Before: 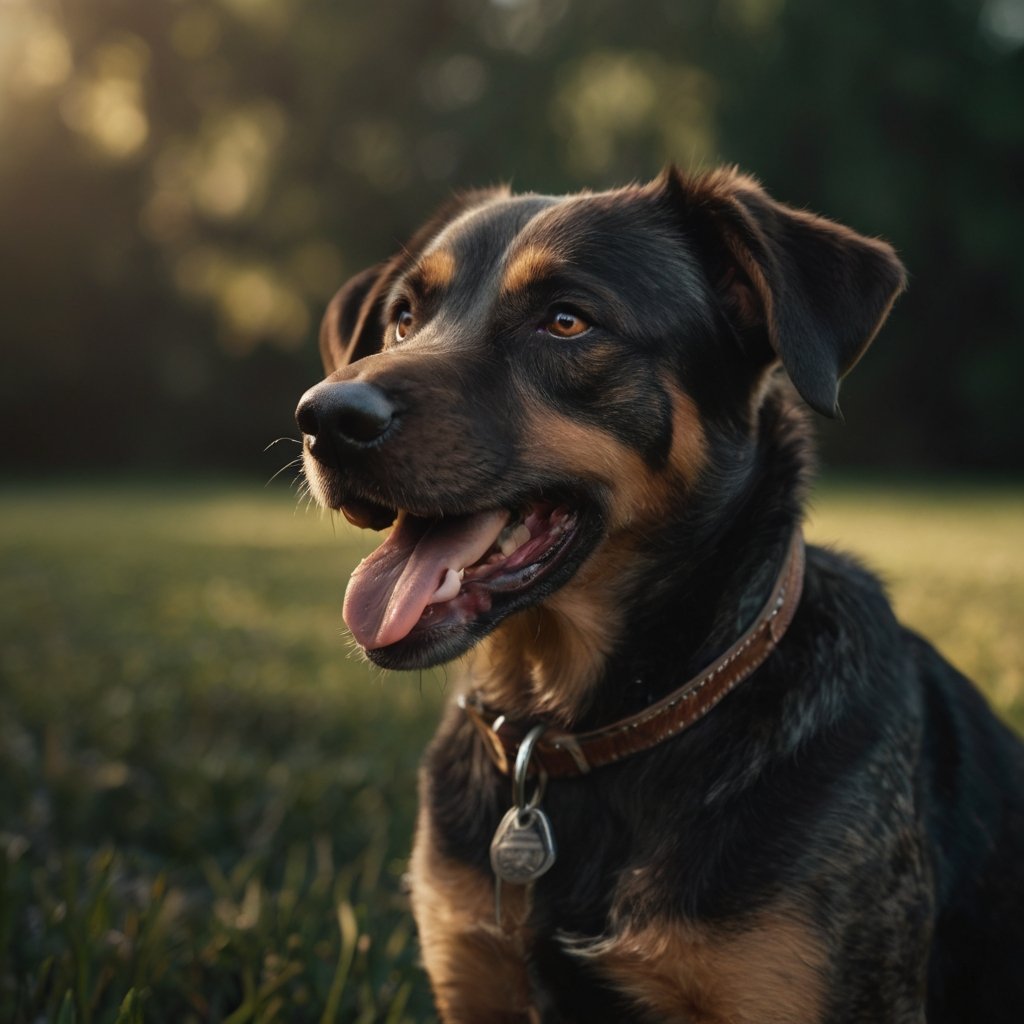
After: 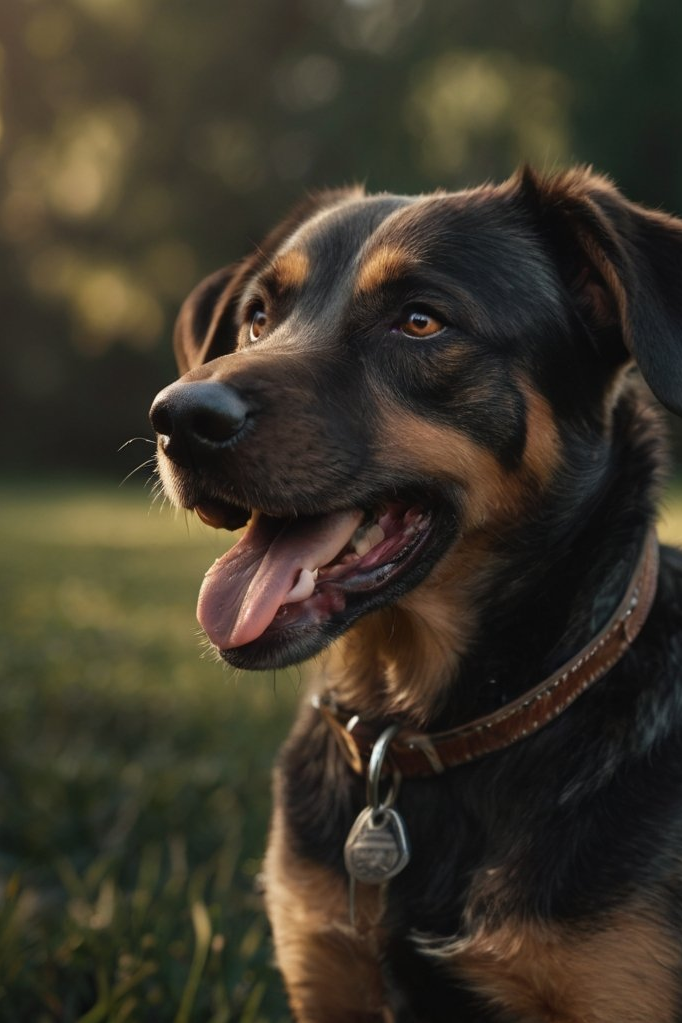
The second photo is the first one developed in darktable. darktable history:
crop and rotate: left 14.317%, right 19.056%
